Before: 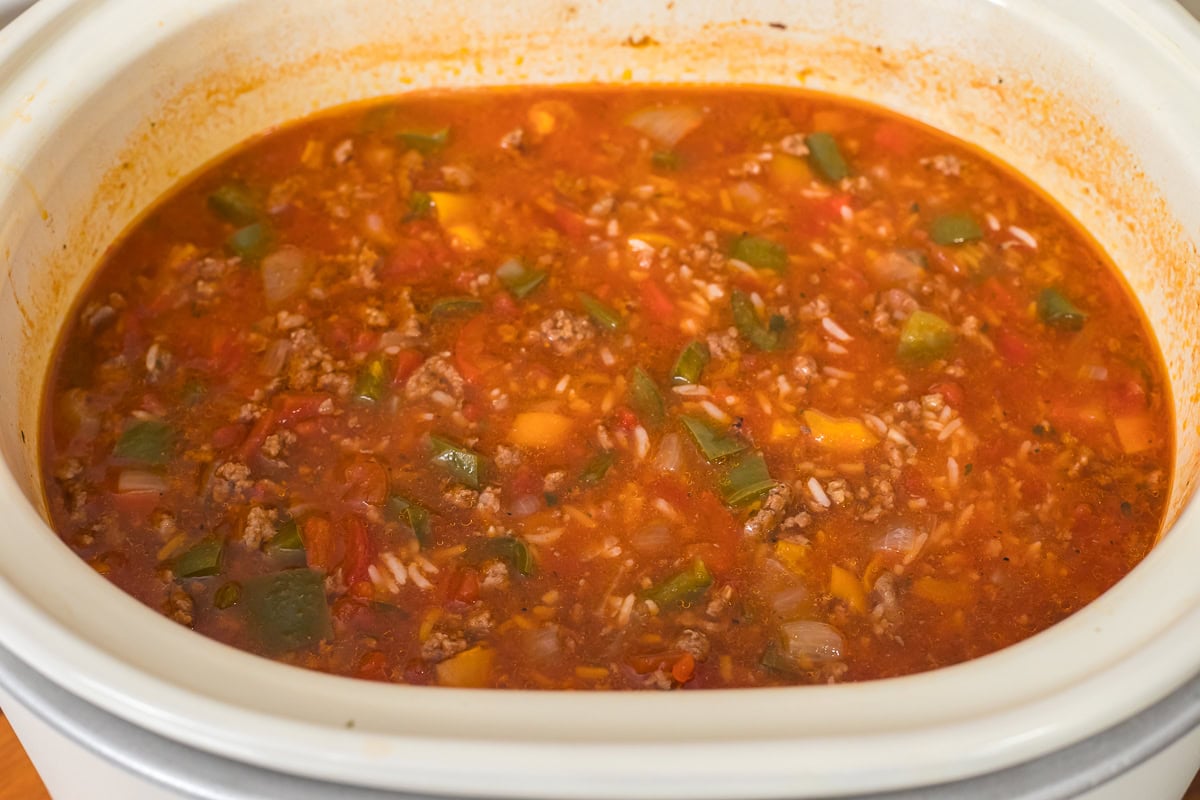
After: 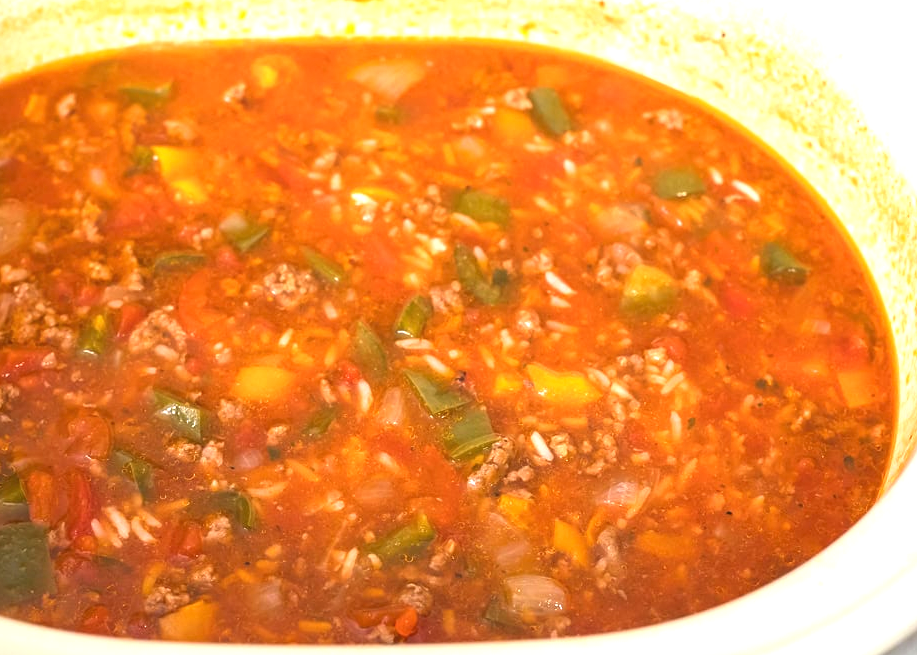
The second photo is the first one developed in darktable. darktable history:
exposure: black level correction -0.001, exposure 0.9 EV, compensate exposure bias true, compensate highlight preservation false
crop: left 23.095%, top 5.827%, bottom 11.854%
